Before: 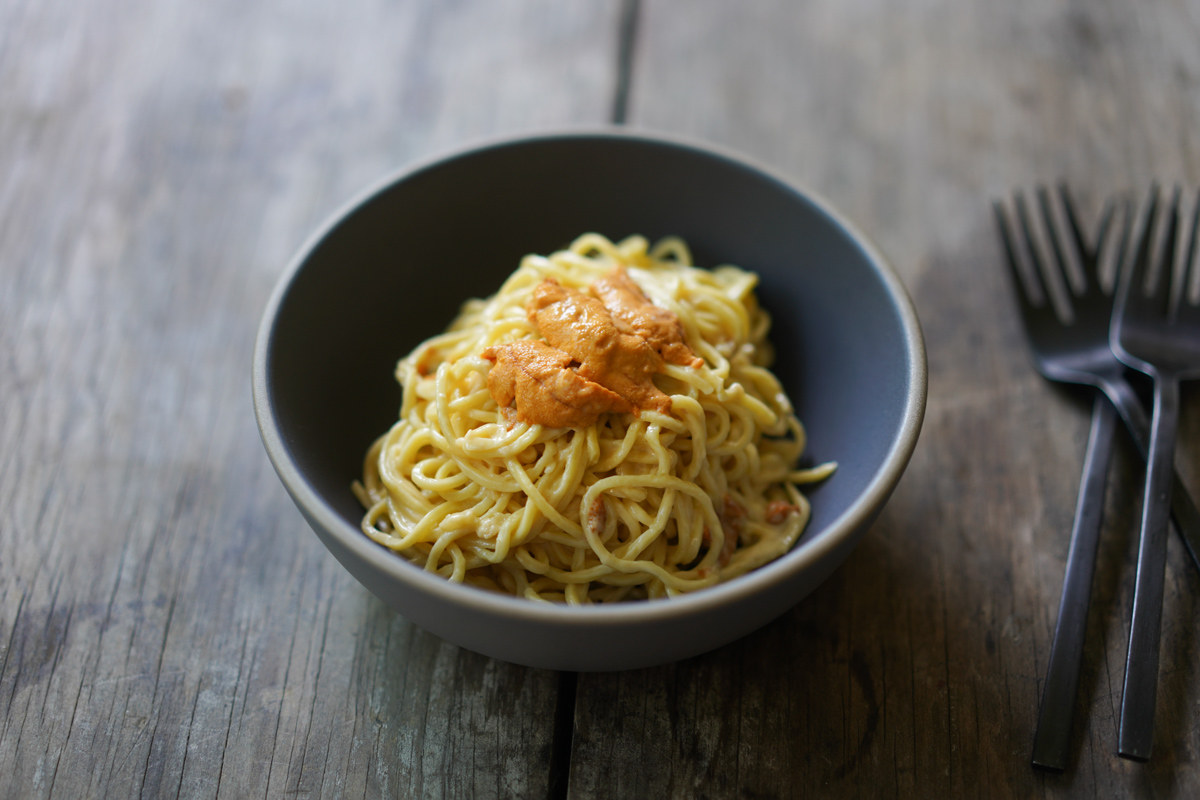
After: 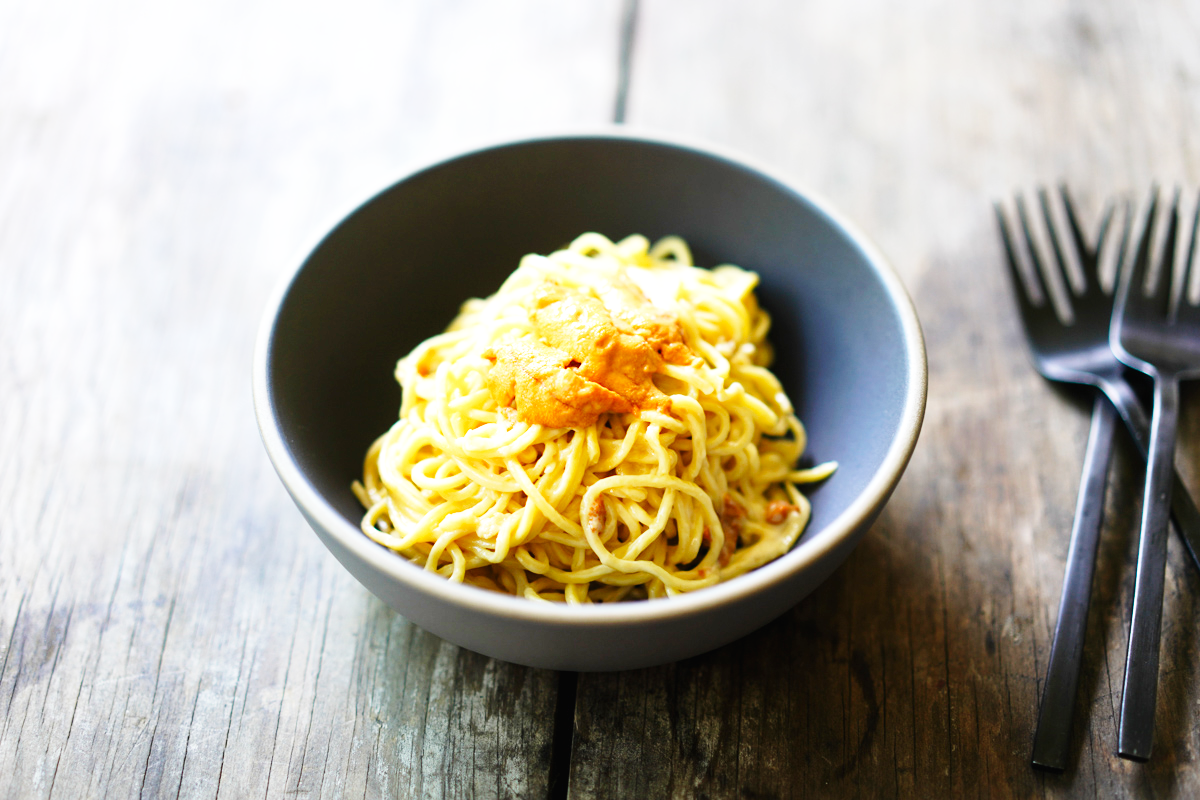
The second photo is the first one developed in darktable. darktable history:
exposure: exposure 0.6 EV, compensate highlight preservation false
base curve: curves: ch0 [(0, 0.003) (0.001, 0.002) (0.006, 0.004) (0.02, 0.022) (0.048, 0.086) (0.094, 0.234) (0.162, 0.431) (0.258, 0.629) (0.385, 0.8) (0.548, 0.918) (0.751, 0.988) (1, 1)], preserve colors none
